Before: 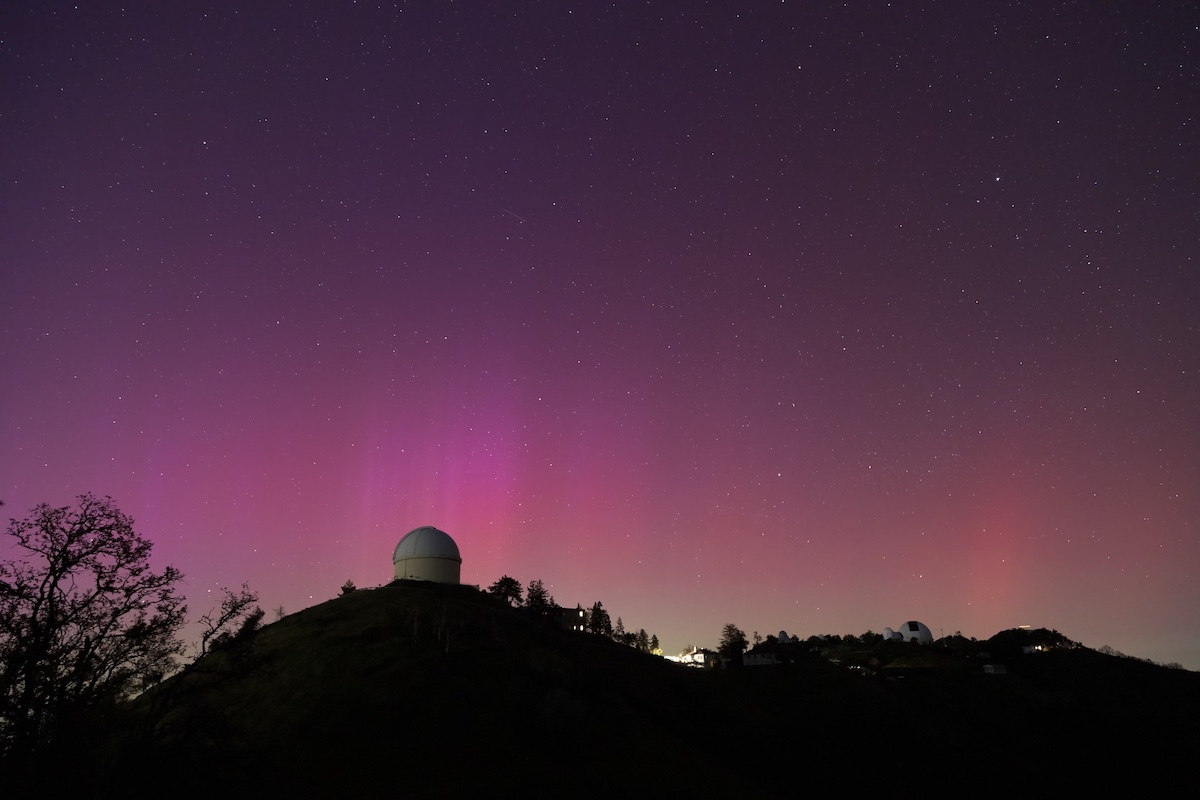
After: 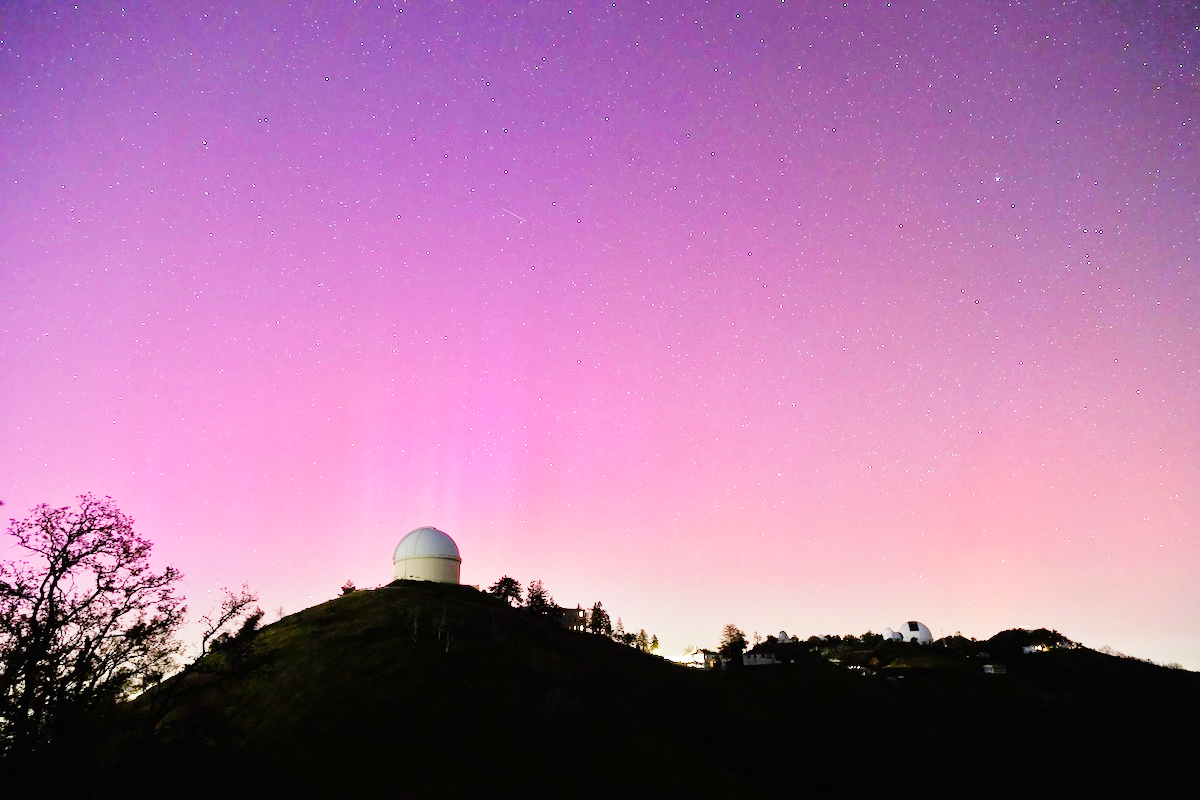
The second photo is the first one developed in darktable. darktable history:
base curve: curves: ch0 [(0, 0) (0, 0.001) (0.001, 0.001) (0.004, 0.002) (0.007, 0.004) (0.015, 0.013) (0.033, 0.045) (0.052, 0.096) (0.075, 0.17) (0.099, 0.241) (0.163, 0.42) (0.219, 0.55) (0.259, 0.616) (0.327, 0.722) (0.365, 0.765) (0.522, 0.873) (0.547, 0.881) (0.689, 0.919) (0.826, 0.952) (1, 1)], preserve colors none
exposure: black level correction 0, exposure 0.7 EV, compensate exposure bias true, compensate highlight preservation false
color balance rgb: shadows lift › chroma 1%, shadows lift › hue 113°, highlights gain › chroma 0.2%, highlights gain › hue 333°, perceptual saturation grading › global saturation 20%, perceptual saturation grading › highlights -50%, perceptual saturation grading › shadows 25%, contrast -10%
tone equalizer: -7 EV 0.15 EV, -6 EV 0.6 EV, -5 EV 1.15 EV, -4 EV 1.33 EV, -3 EV 1.15 EV, -2 EV 0.6 EV, -1 EV 0.15 EV, mask exposure compensation -0.5 EV
